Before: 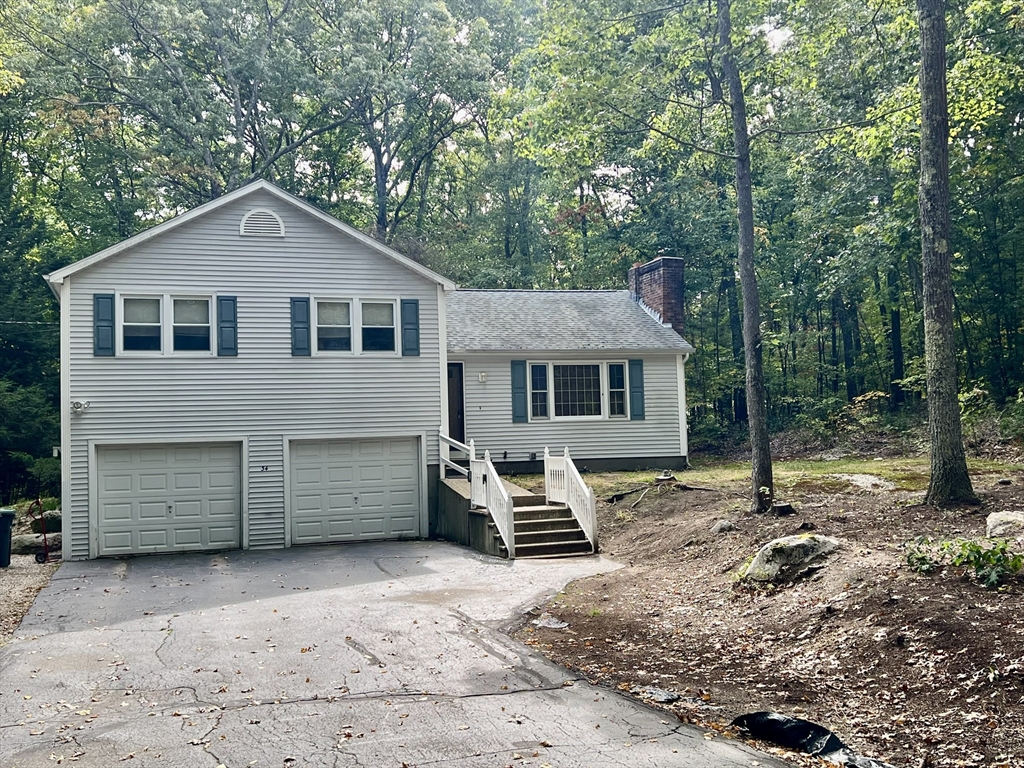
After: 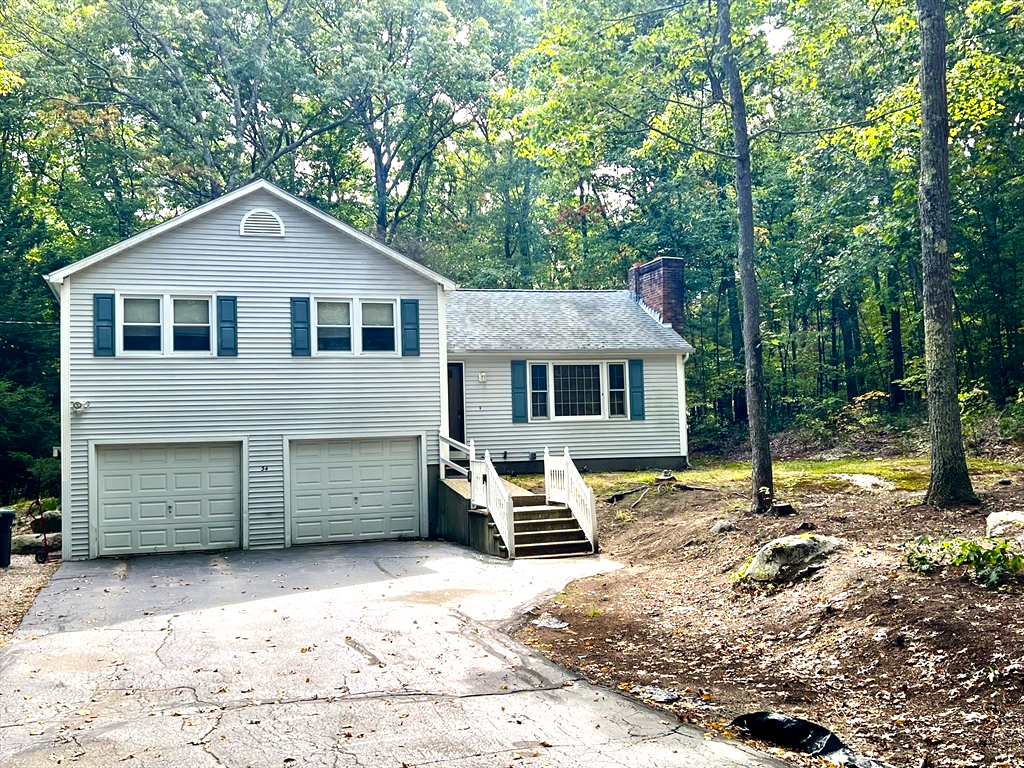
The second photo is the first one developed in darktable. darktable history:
tone equalizer: -8 EV -0.453 EV, -7 EV -0.404 EV, -6 EV -0.366 EV, -5 EV -0.226 EV, -3 EV 0.212 EV, -2 EV 0.325 EV, -1 EV 0.382 EV, +0 EV 0.428 EV
color balance rgb: linear chroma grading › global chroma 8.489%, perceptual saturation grading › global saturation 25.238%, global vibrance 30.059%, contrast 10.531%
